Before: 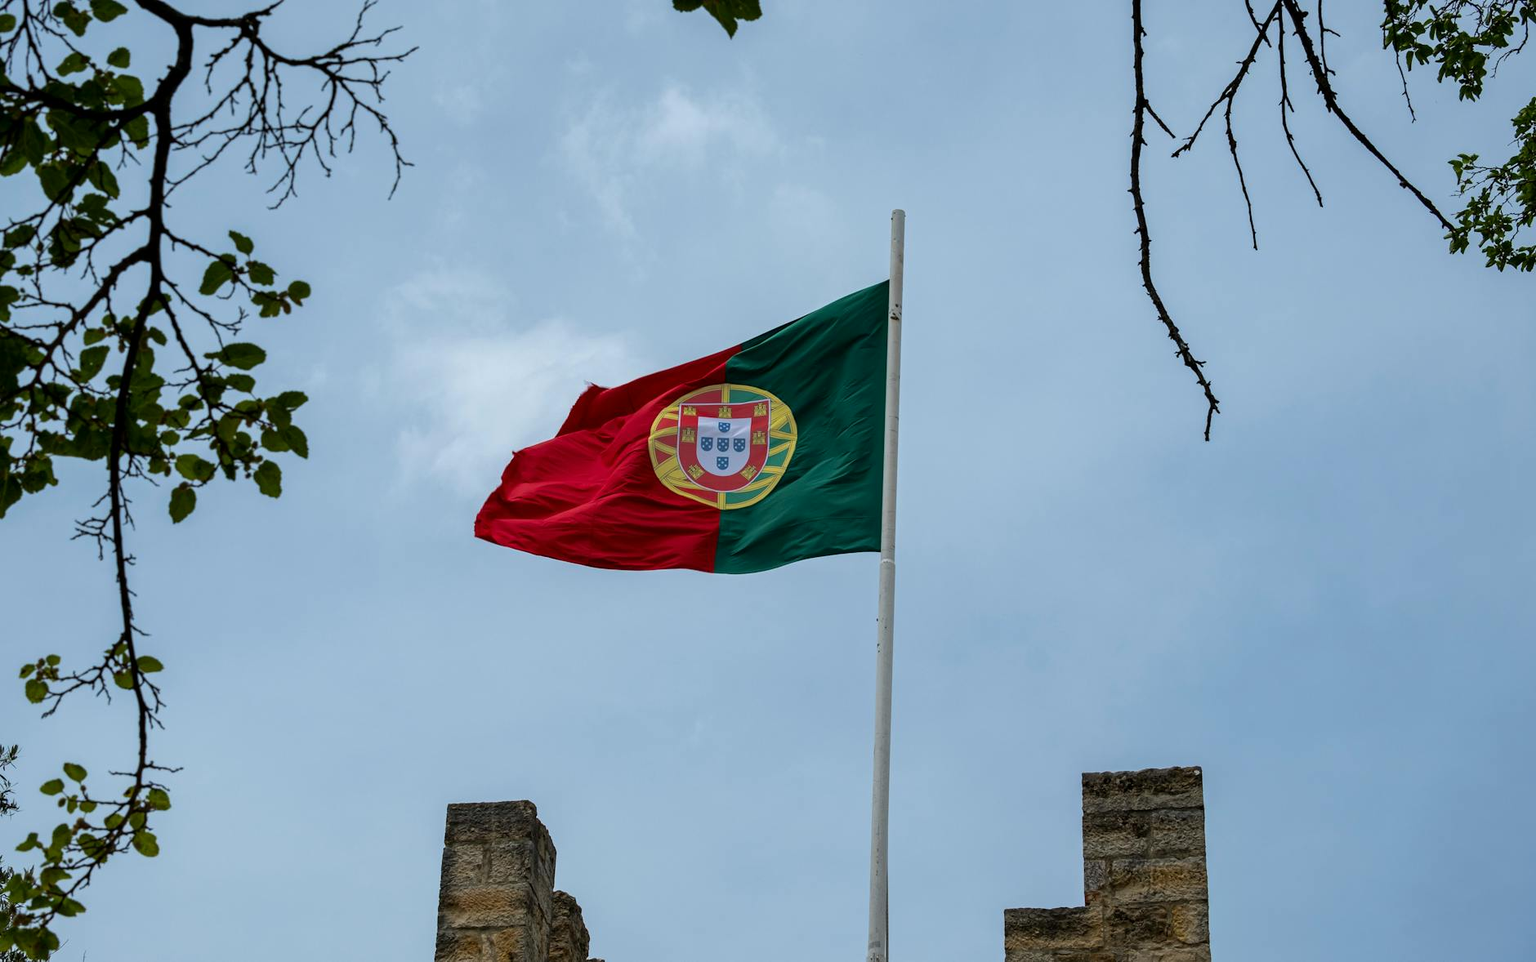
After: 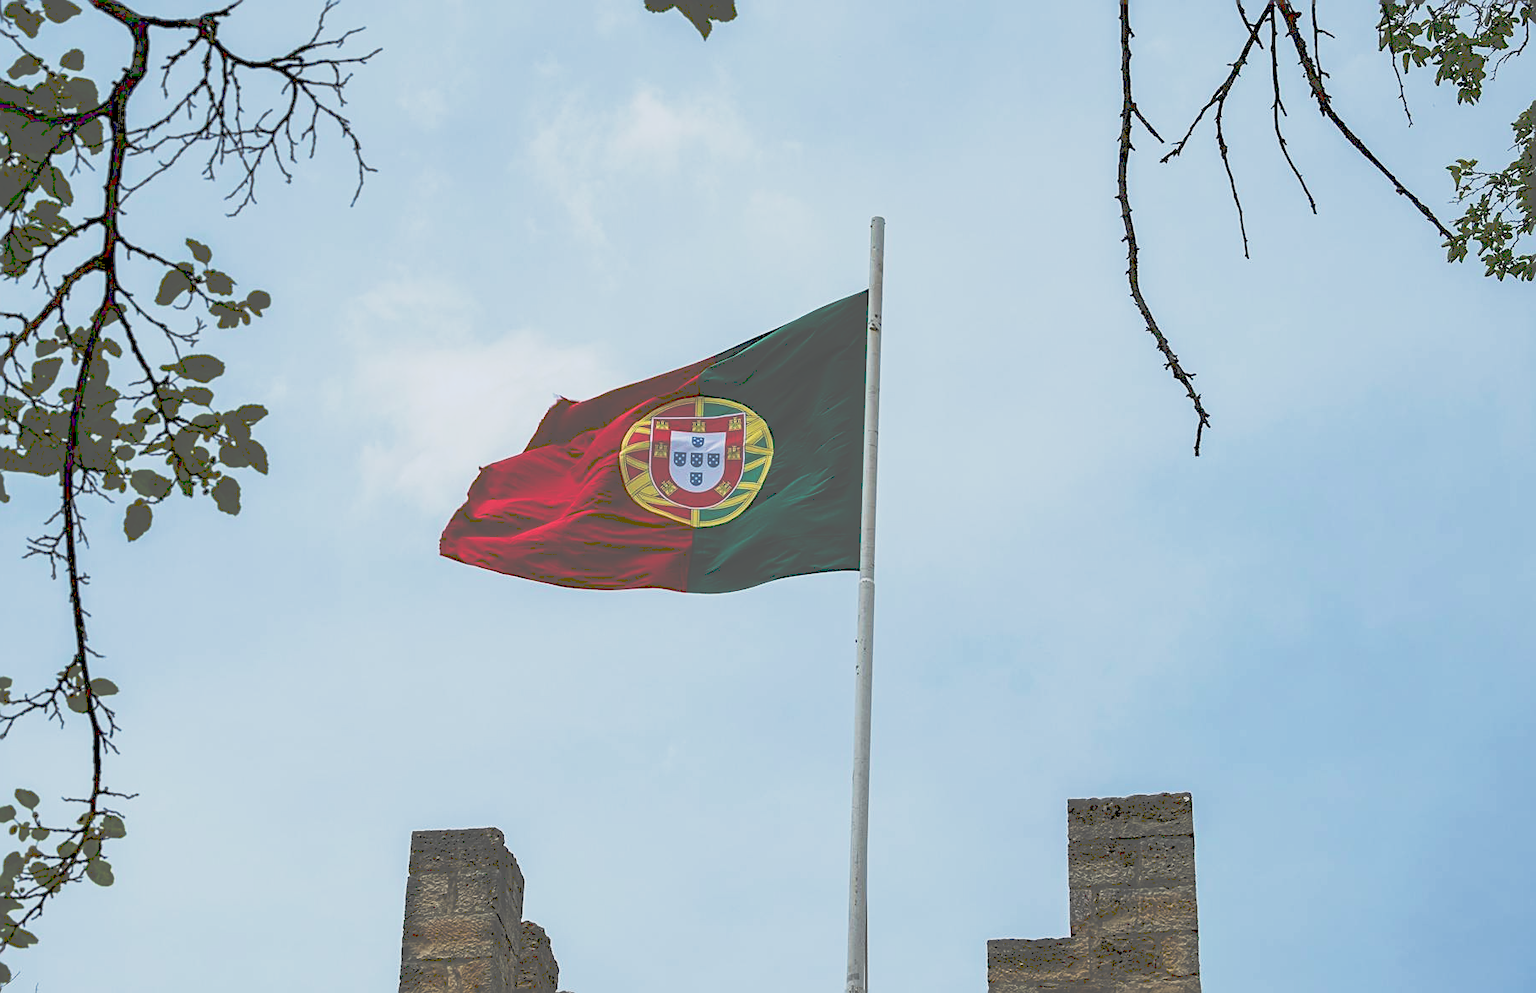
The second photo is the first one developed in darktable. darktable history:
sharpen: on, module defaults
tone curve: curves: ch0 [(0, 0) (0.003, 0.345) (0.011, 0.345) (0.025, 0.345) (0.044, 0.349) (0.069, 0.353) (0.1, 0.356) (0.136, 0.359) (0.177, 0.366) (0.224, 0.378) (0.277, 0.398) (0.335, 0.429) (0.399, 0.476) (0.468, 0.545) (0.543, 0.624) (0.623, 0.721) (0.709, 0.811) (0.801, 0.876) (0.898, 0.913) (1, 1)], preserve colors none
white balance: emerald 1
crop and rotate: left 3.238%
